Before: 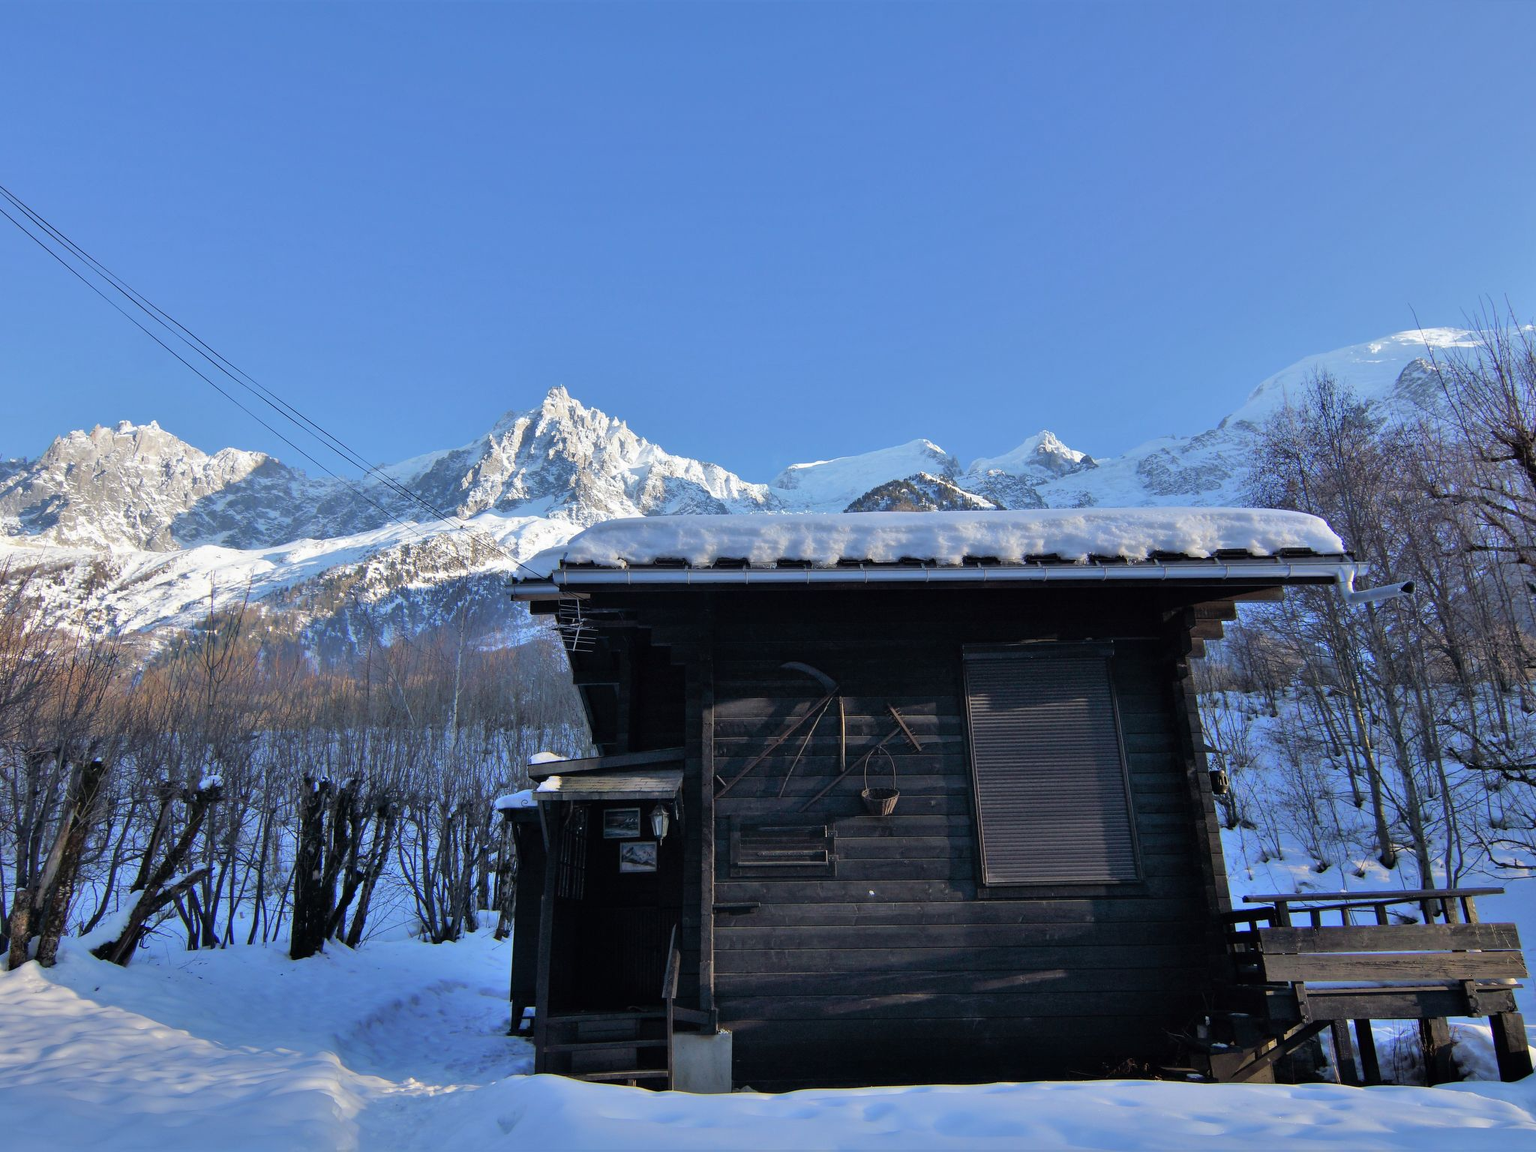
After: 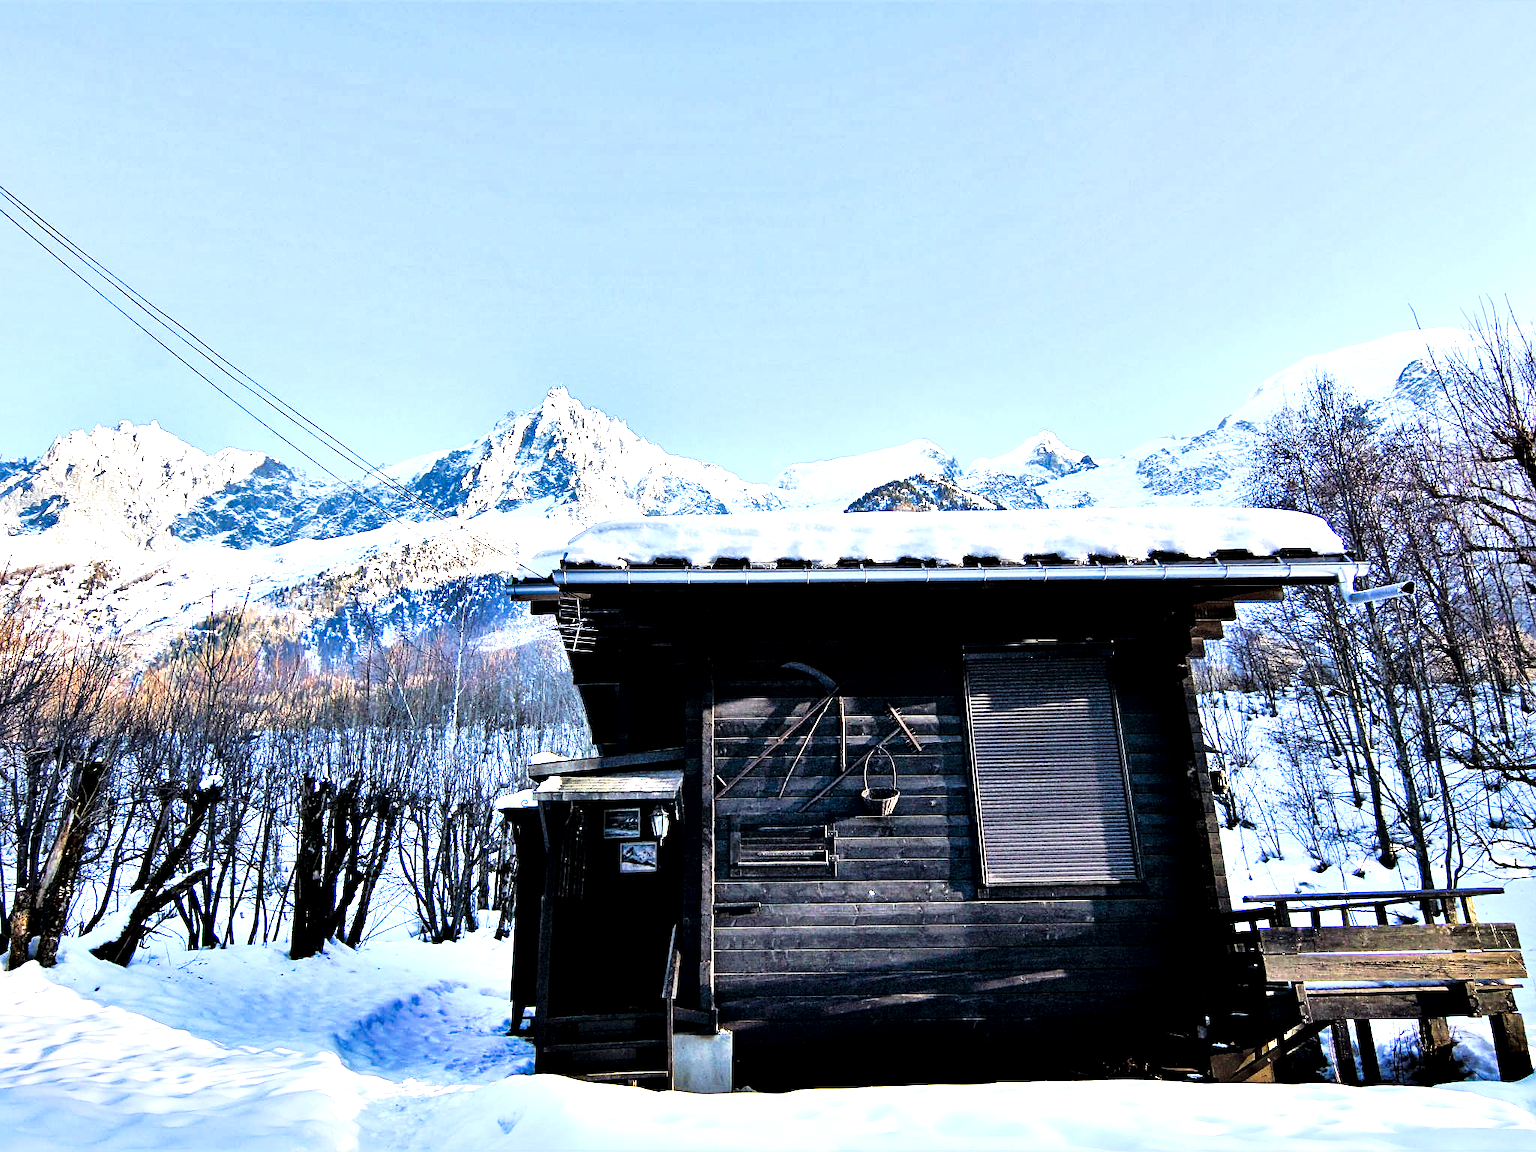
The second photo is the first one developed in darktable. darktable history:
exposure: exposure 1.069 EV, compensate exposure bias true, compensate highlight preservation false
contrast equalizer: octaves 7, y [[0.6 ×6], [0.55 ×6], [0 ×6], [0 ×6], [0 ×6]]
tone curve: curves: ch0 [(0, 0) (0.042, 0.01) (0.223, 0.123) (0.59, 0.574) (0.802, 0.868) (1, 1)], preserve colors none
sharpen: on, module defaults
local contrast: mode bilateral grid, contrast 100, coarseness 100, detail 165%, midtone range 0.2
